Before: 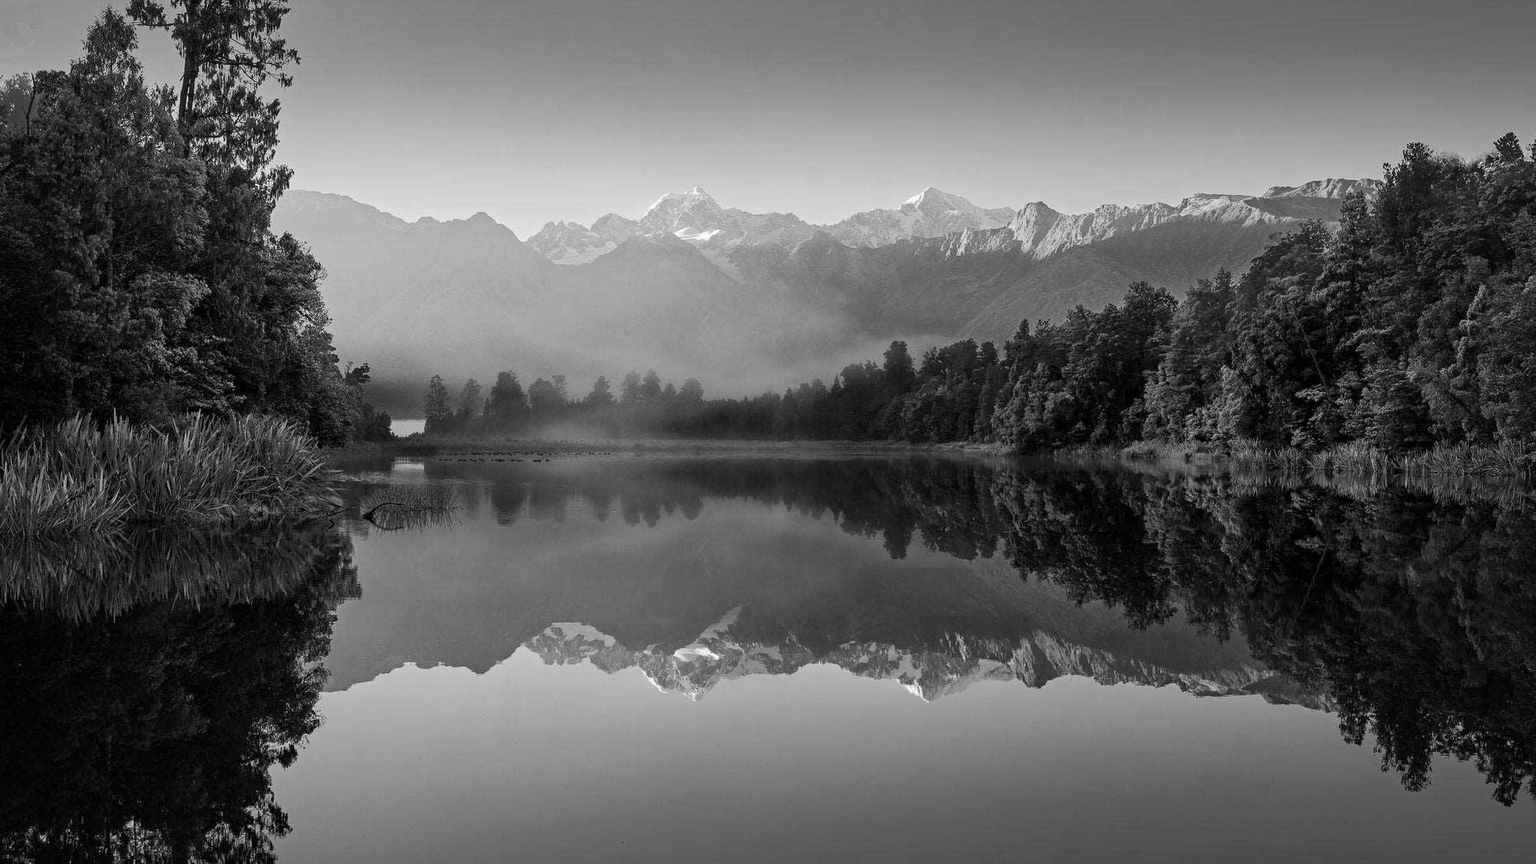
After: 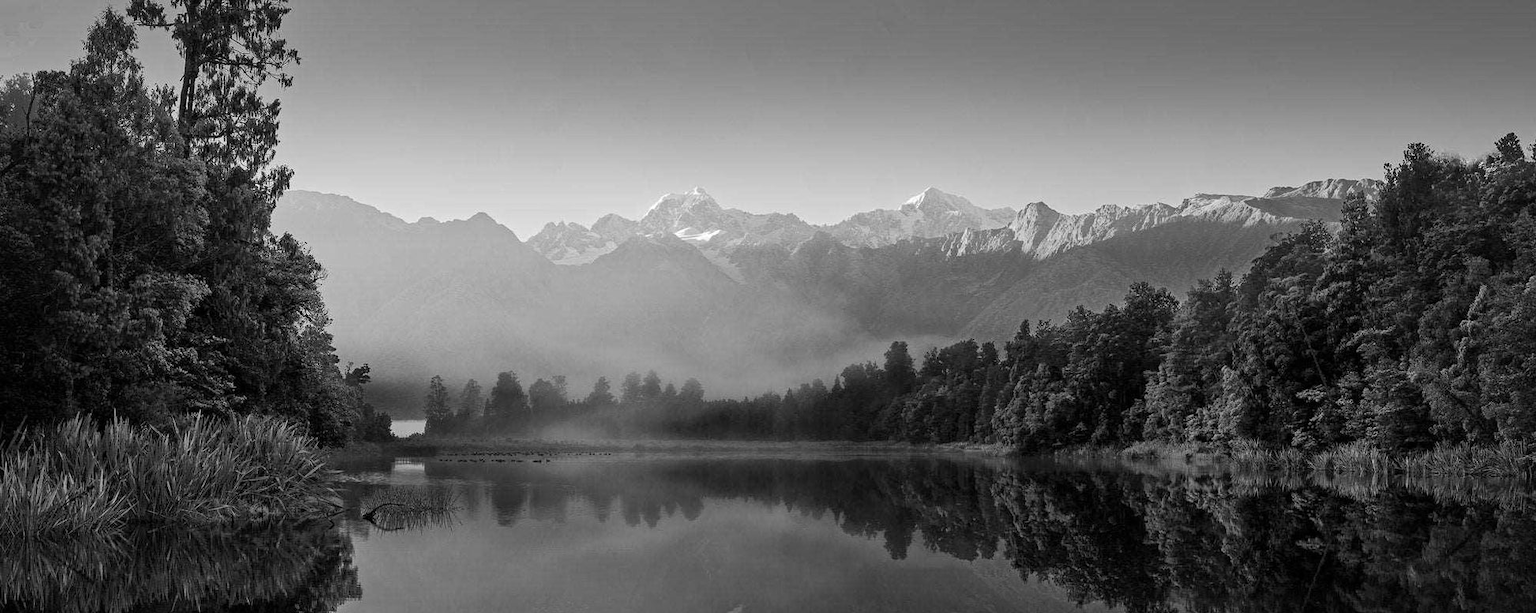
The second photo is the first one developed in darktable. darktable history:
crop: right 0%, bottom 28.94%
